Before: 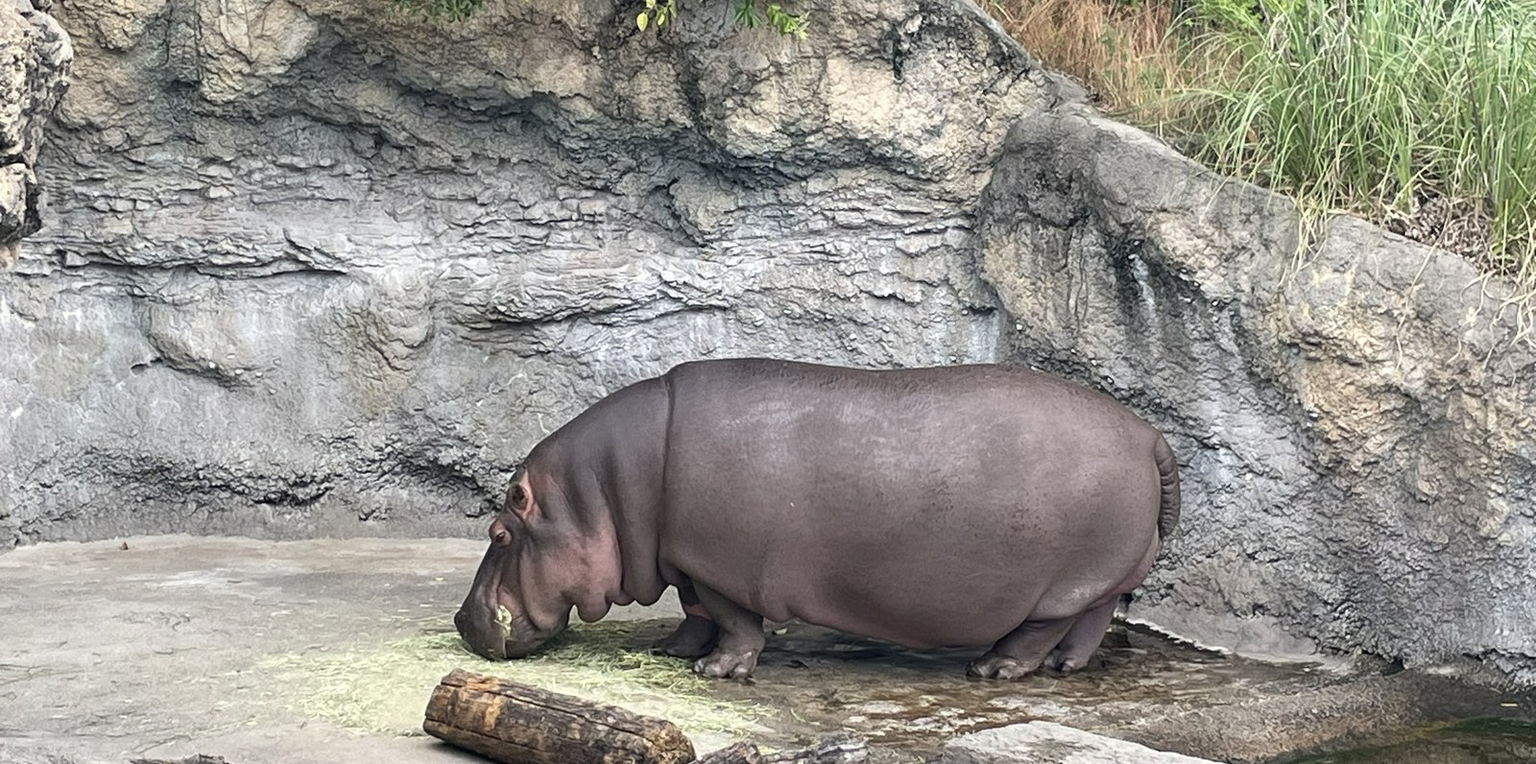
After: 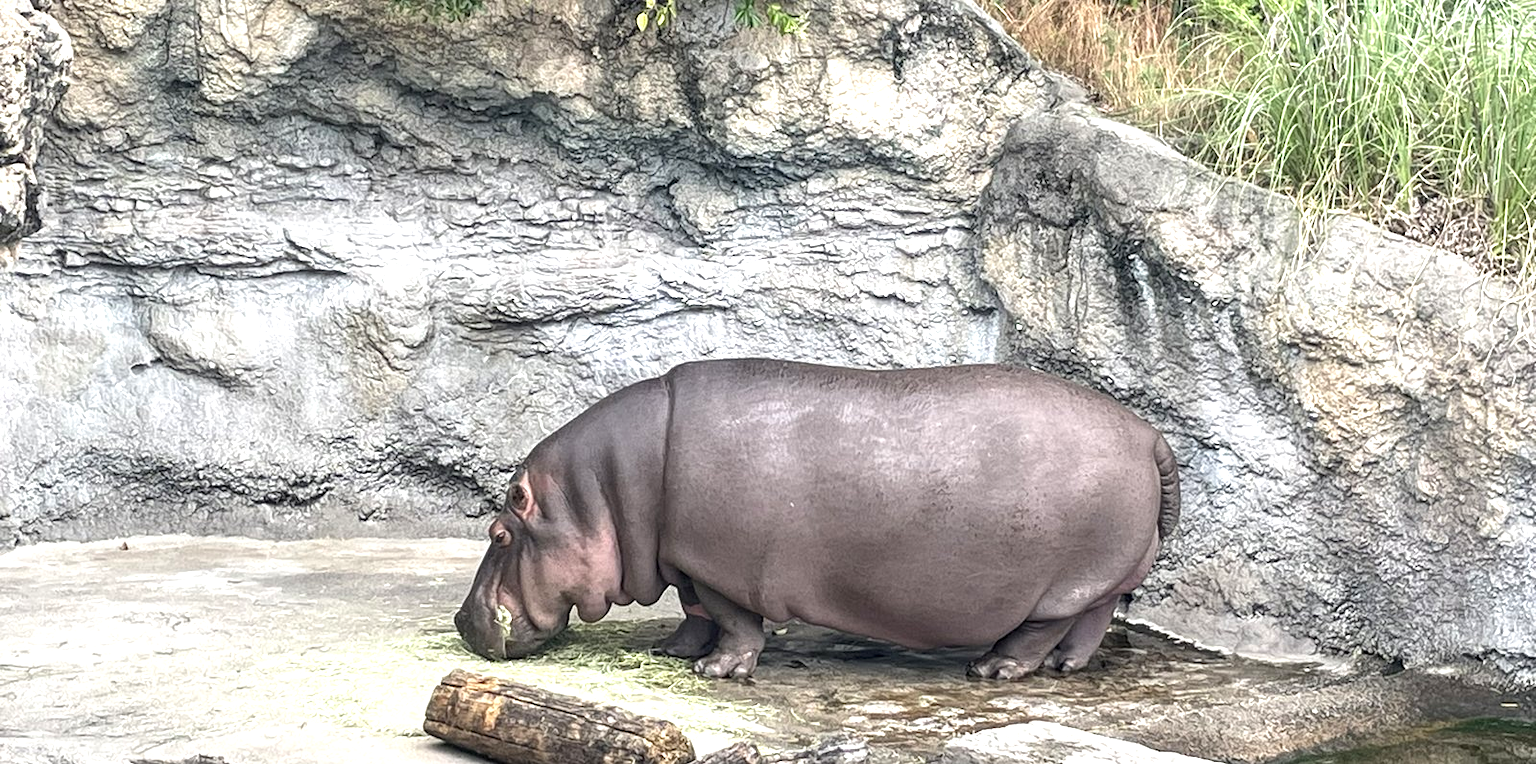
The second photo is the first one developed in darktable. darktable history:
local contrast: on, module defaults
tone equalizer: on, module defaults
exposure: black level correction 0, exposure 0.7 EV, compensate exposure bias true, compensate highlight preservation false
